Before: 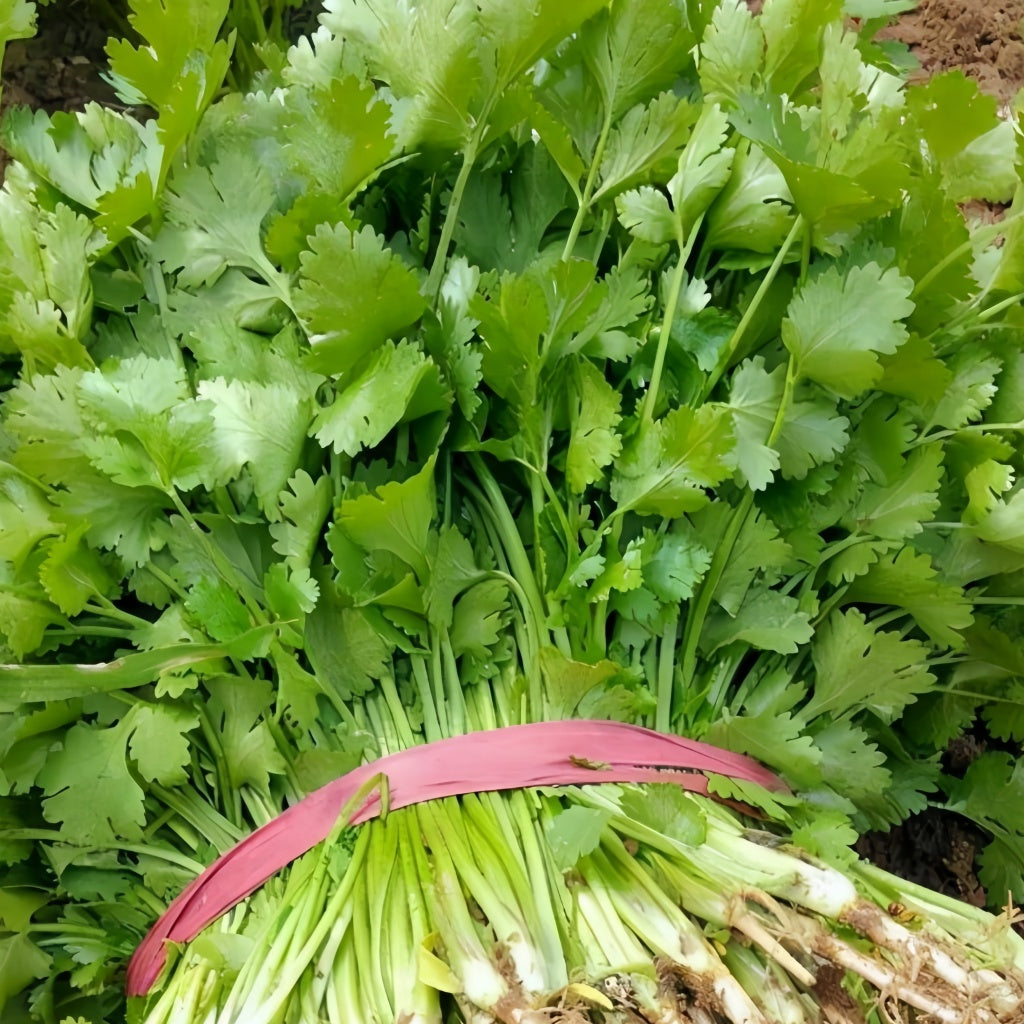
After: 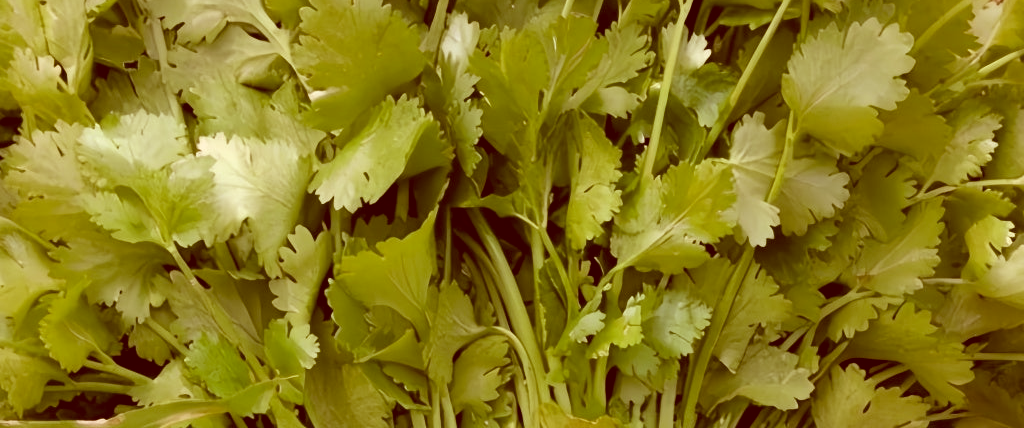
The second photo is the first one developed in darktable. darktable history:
color correction: highlights a* 9.03, highlights b* 8.71, shadows a* 40, shadows b* 40, saturation 0.8
crop and rotate: top 23.84%, bottom 34.294%
white balance: emerald 1
